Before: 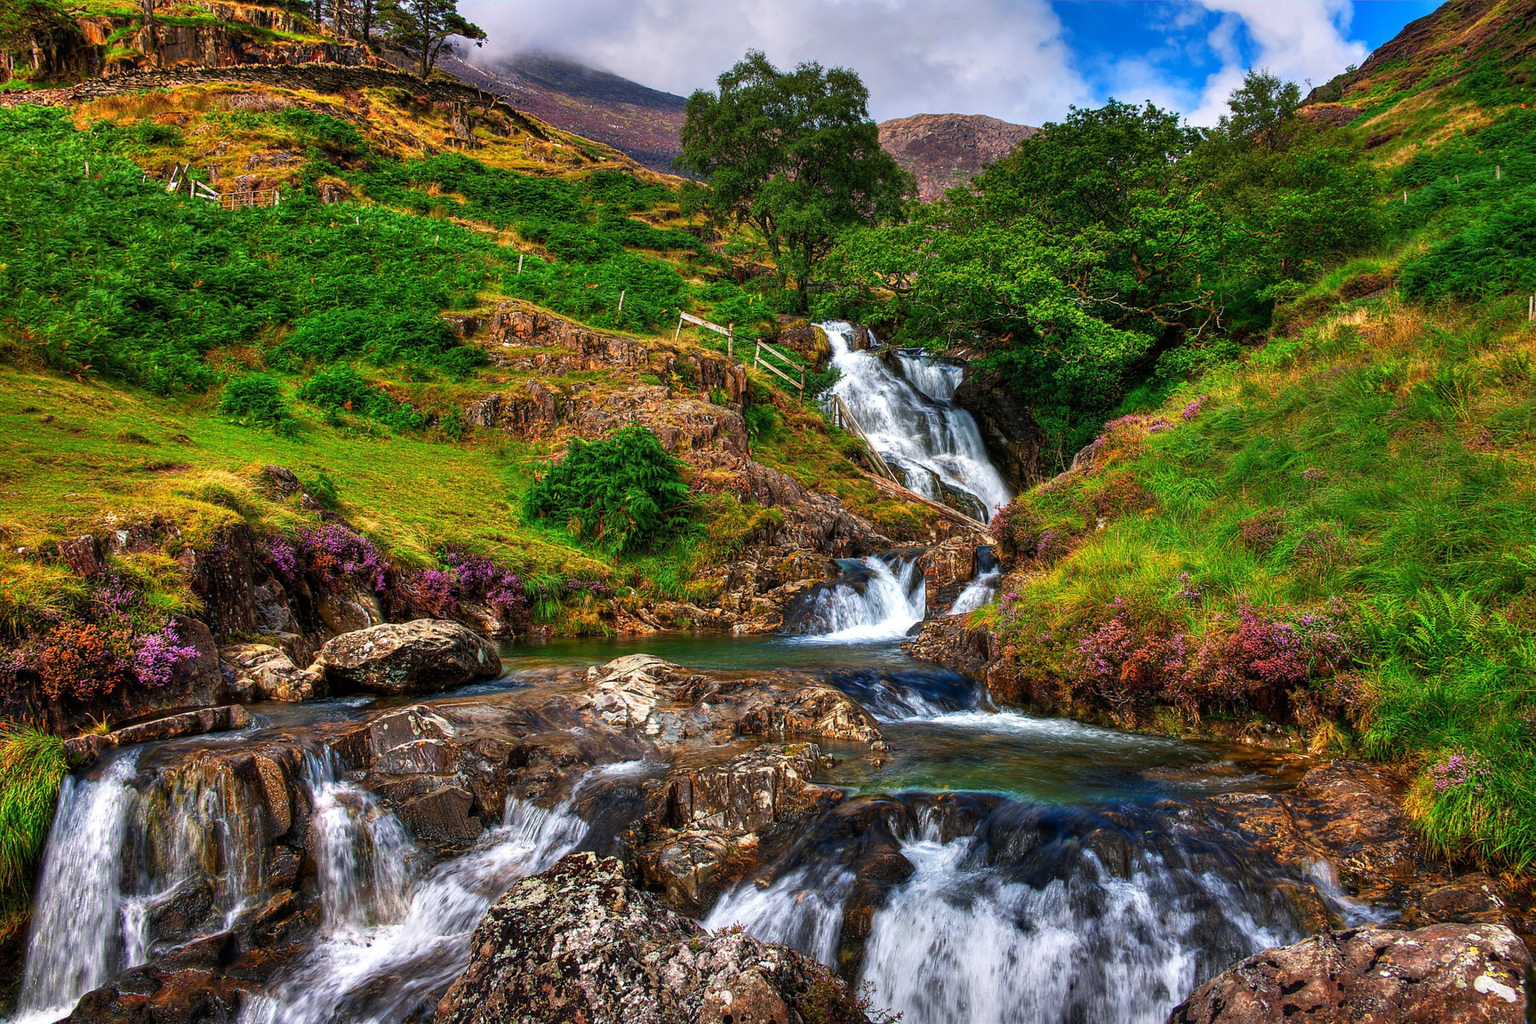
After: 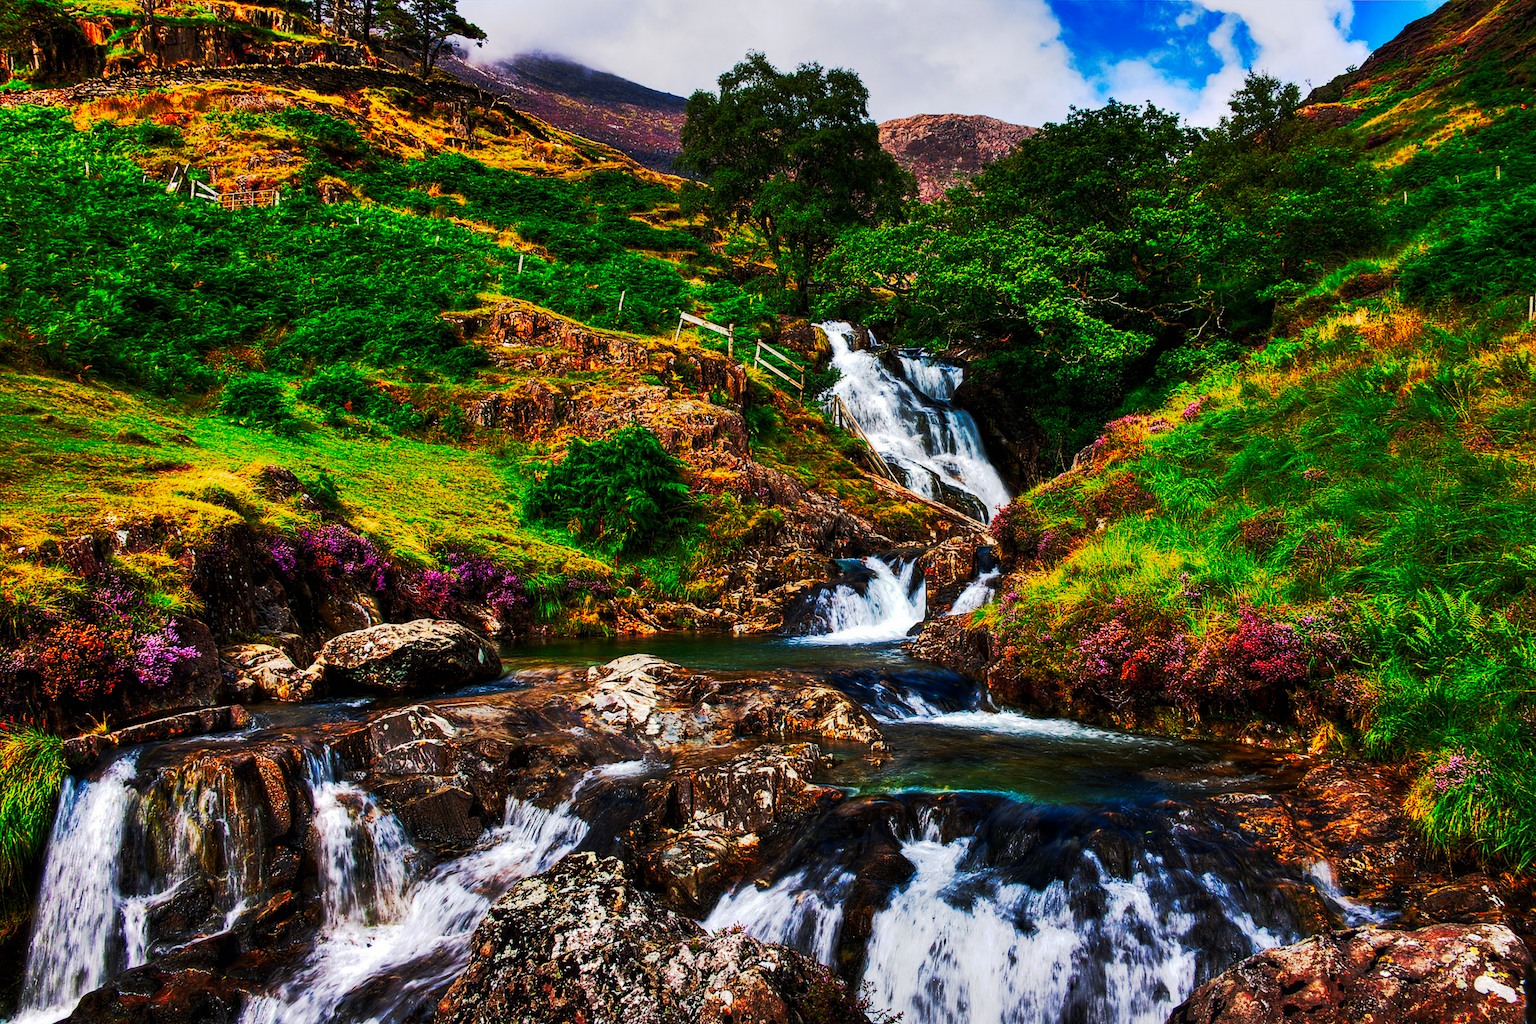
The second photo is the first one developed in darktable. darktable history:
tone curve: curves: ch0 [(0, 0) (0.003, 0.002) (0.011, 0.002) (0.025, 0.002) (0.044, 0.007) (0.069, 0.014) (0.1, 0.026) (0.136, 0.04) (0.177, 0.061) (0.224, 0.1) (0.277, 0.151) (0.335, 0.198) (0.399, 0.272) (0.468, 0.387) (0.543, 0.553) (0.623, 0.716) (0.709, 0.8) (0.801, 0.855) (0.898, 0.897) (1, 1)], preserve colors none
